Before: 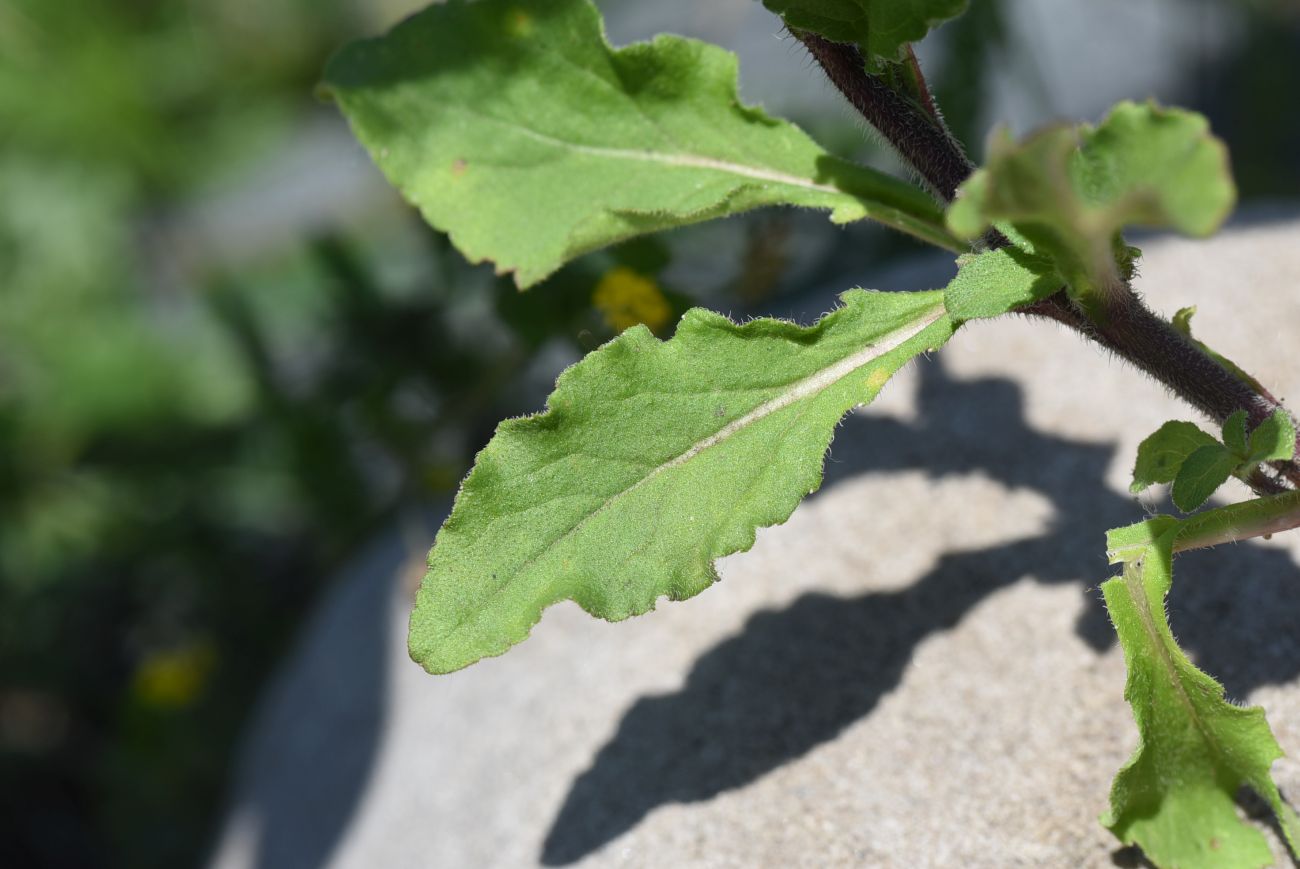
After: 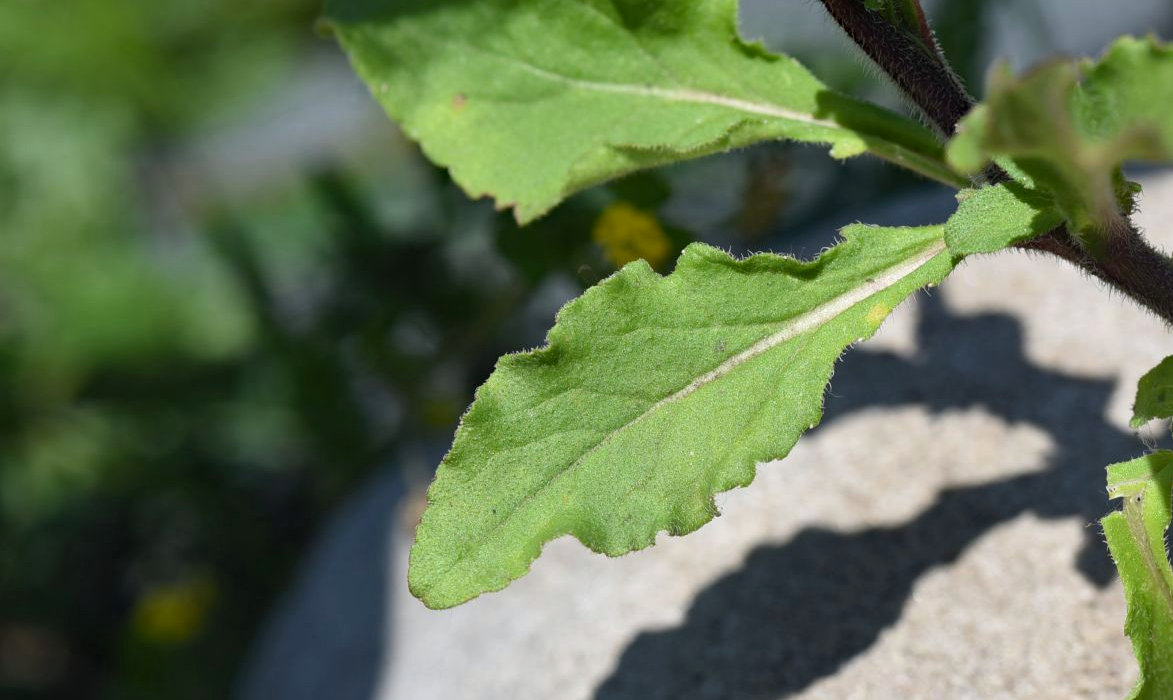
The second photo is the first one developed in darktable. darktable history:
haze removal: compatibility mode true, adaptive false
crop: top 7.49%, right 9.717%, bottom 11.943%
